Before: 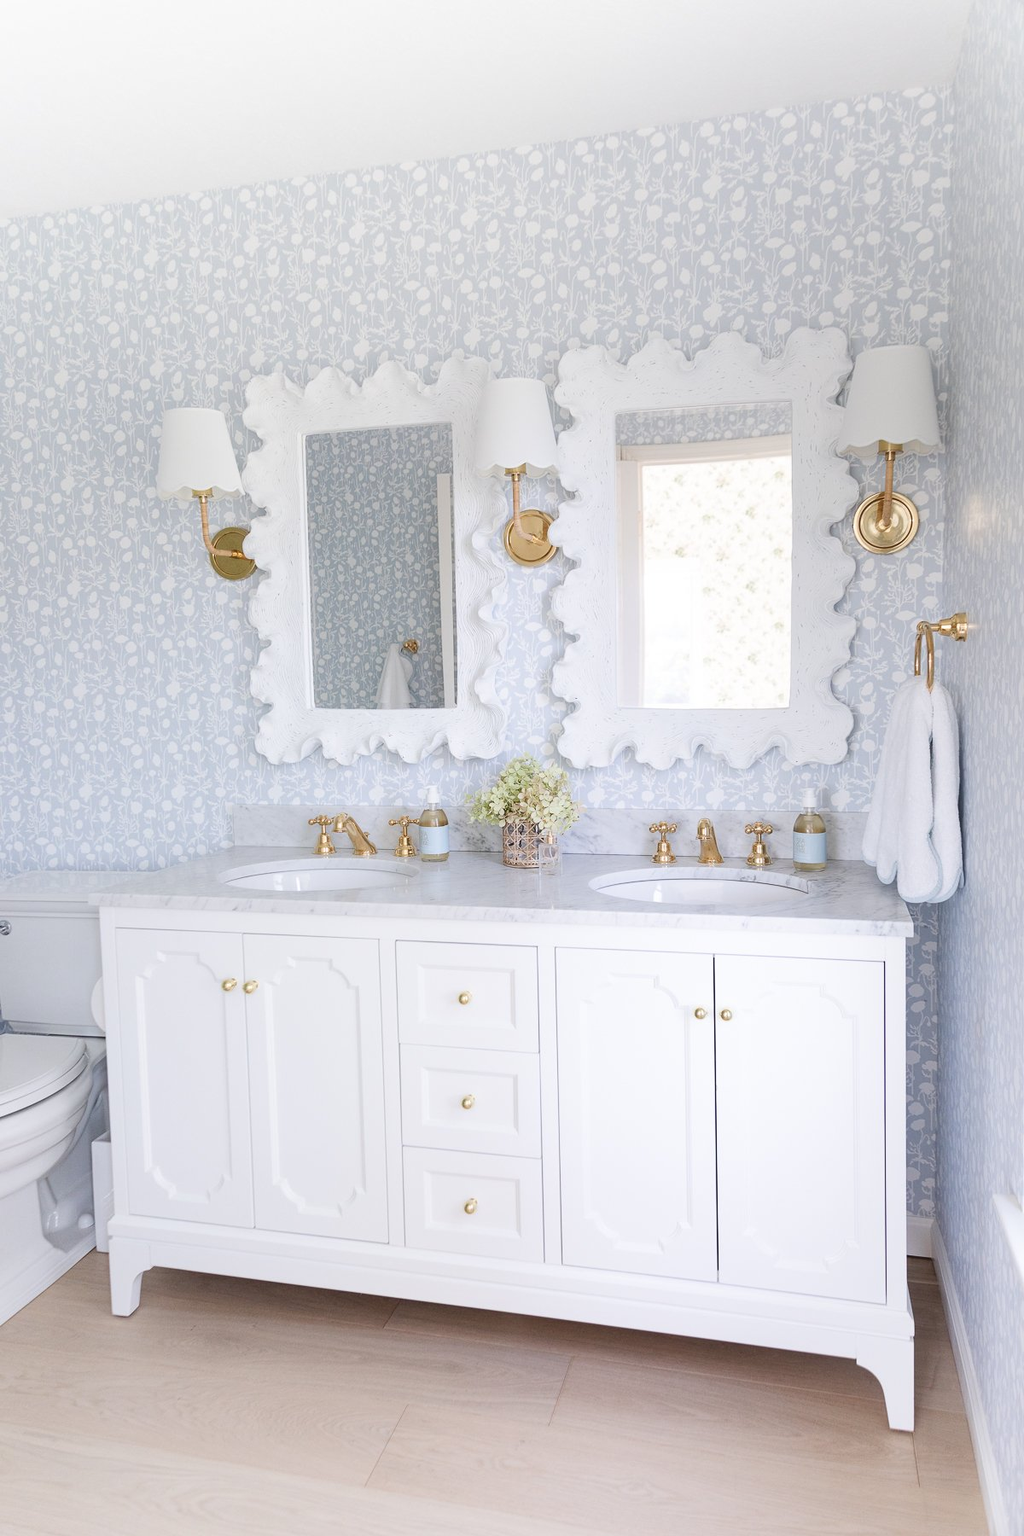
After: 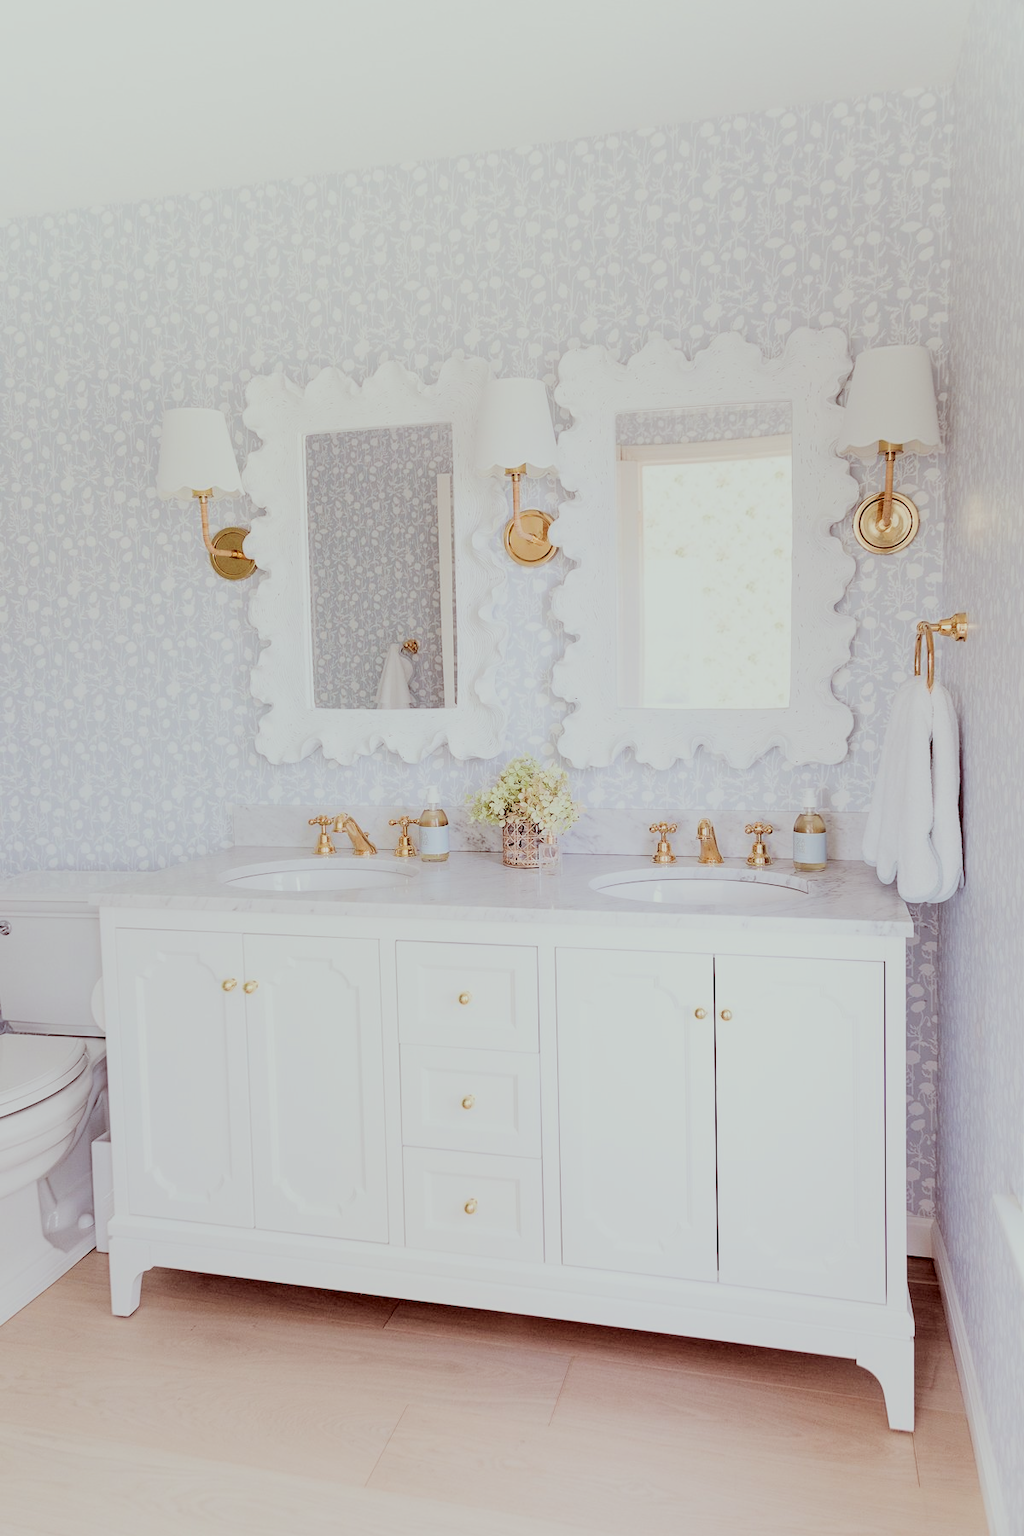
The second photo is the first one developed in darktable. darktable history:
color correction: highlights a* -7.26, highlights b* -0.19, shadows a* 20.64, shadows b* 12.14
filmic rgb: black relative exposure -3.21 EV, white relative exposure 7.02 EV, hardness 1.47, contrast 1.351
